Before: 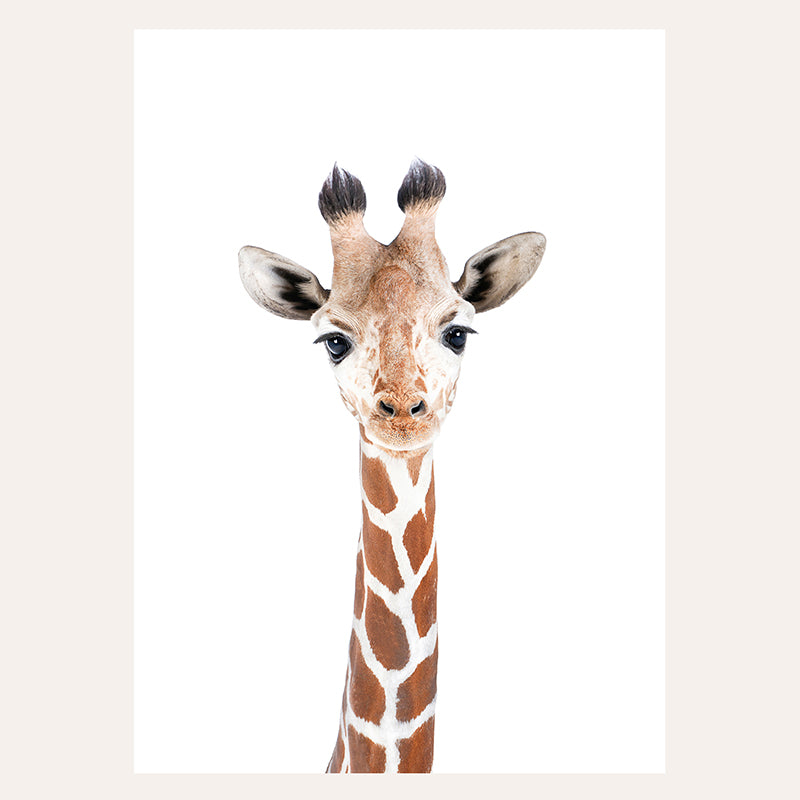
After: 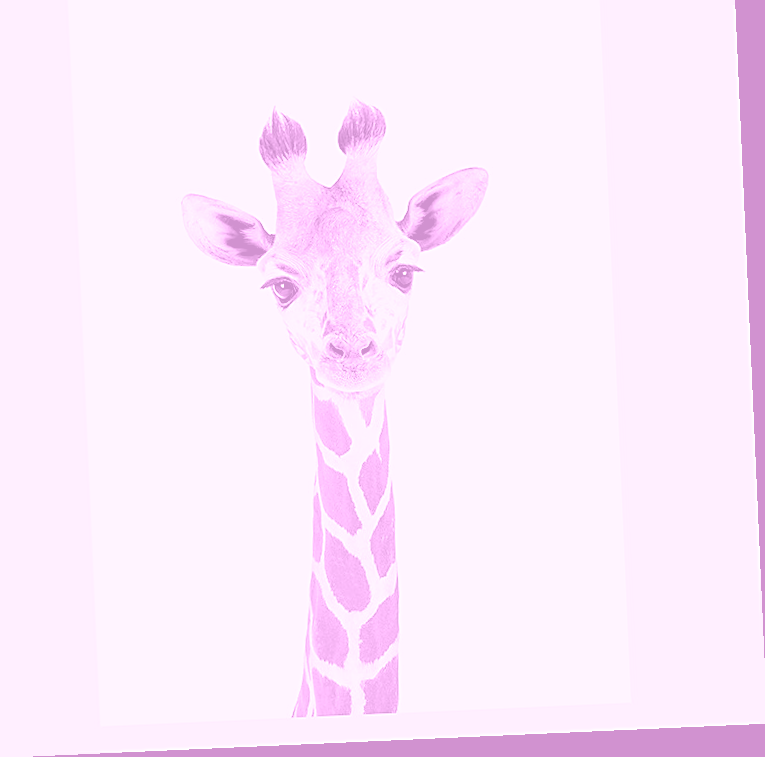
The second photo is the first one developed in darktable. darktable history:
exposure: black level correction 0.005, exposure 0.286 EV, compensate highlight preservation false
crop and rotate: left 8.262%, top 9.226%
white balance: red 0.931, blue 1.11
color balance: mode lift, gamma, gain (sRGB), lift [0.997, 0.979, 1.021, 1.011], gamma [1, 1.084, 0.916, 0.998], gain [1, 0.87, 1.13, 1.101], contrast 4.55%, contrast fulcrum 38.24%, output saturation 104.09%
sharpen: on, module defaults
rotate and perspective: rotation -2.56°, automatic cropping off
colorize: hue 331.2°, saturation 75%, source mix 30.28%, lightness 70.52%, version 1
